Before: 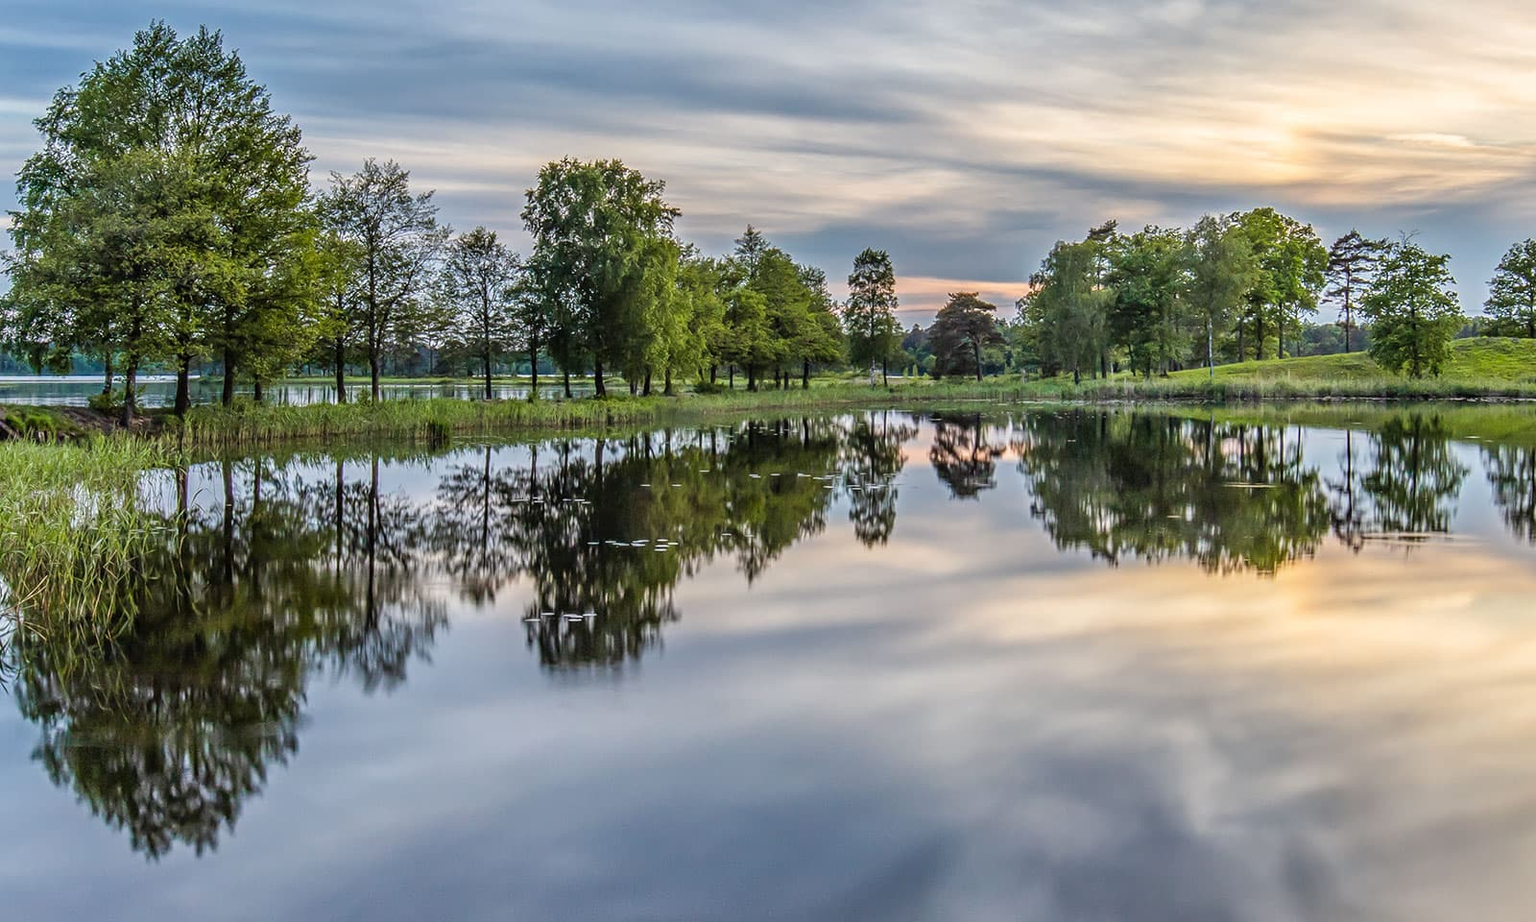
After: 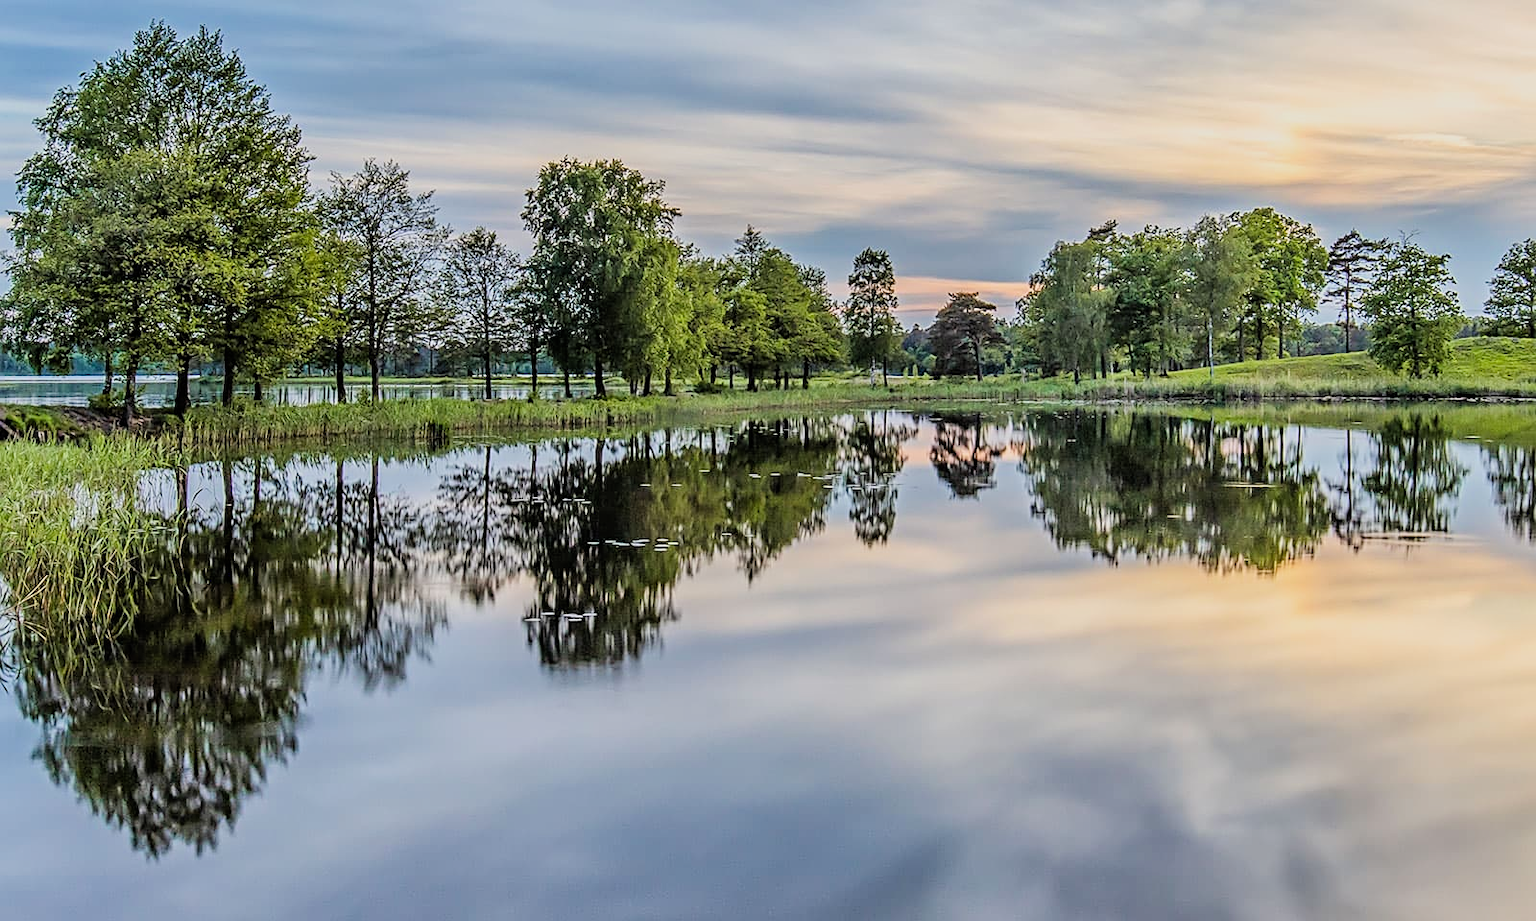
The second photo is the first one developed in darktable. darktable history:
filmic rgb: black relative exposure -7.65 EV, white relative exposure 4.56 EV, hardness 3.61, color science v6 (2022)
exposure: black level correction 0, exposure 0.4 EV, compensate exposure bias true, compensate highlight preservation false
sharpen: on, module defaults
